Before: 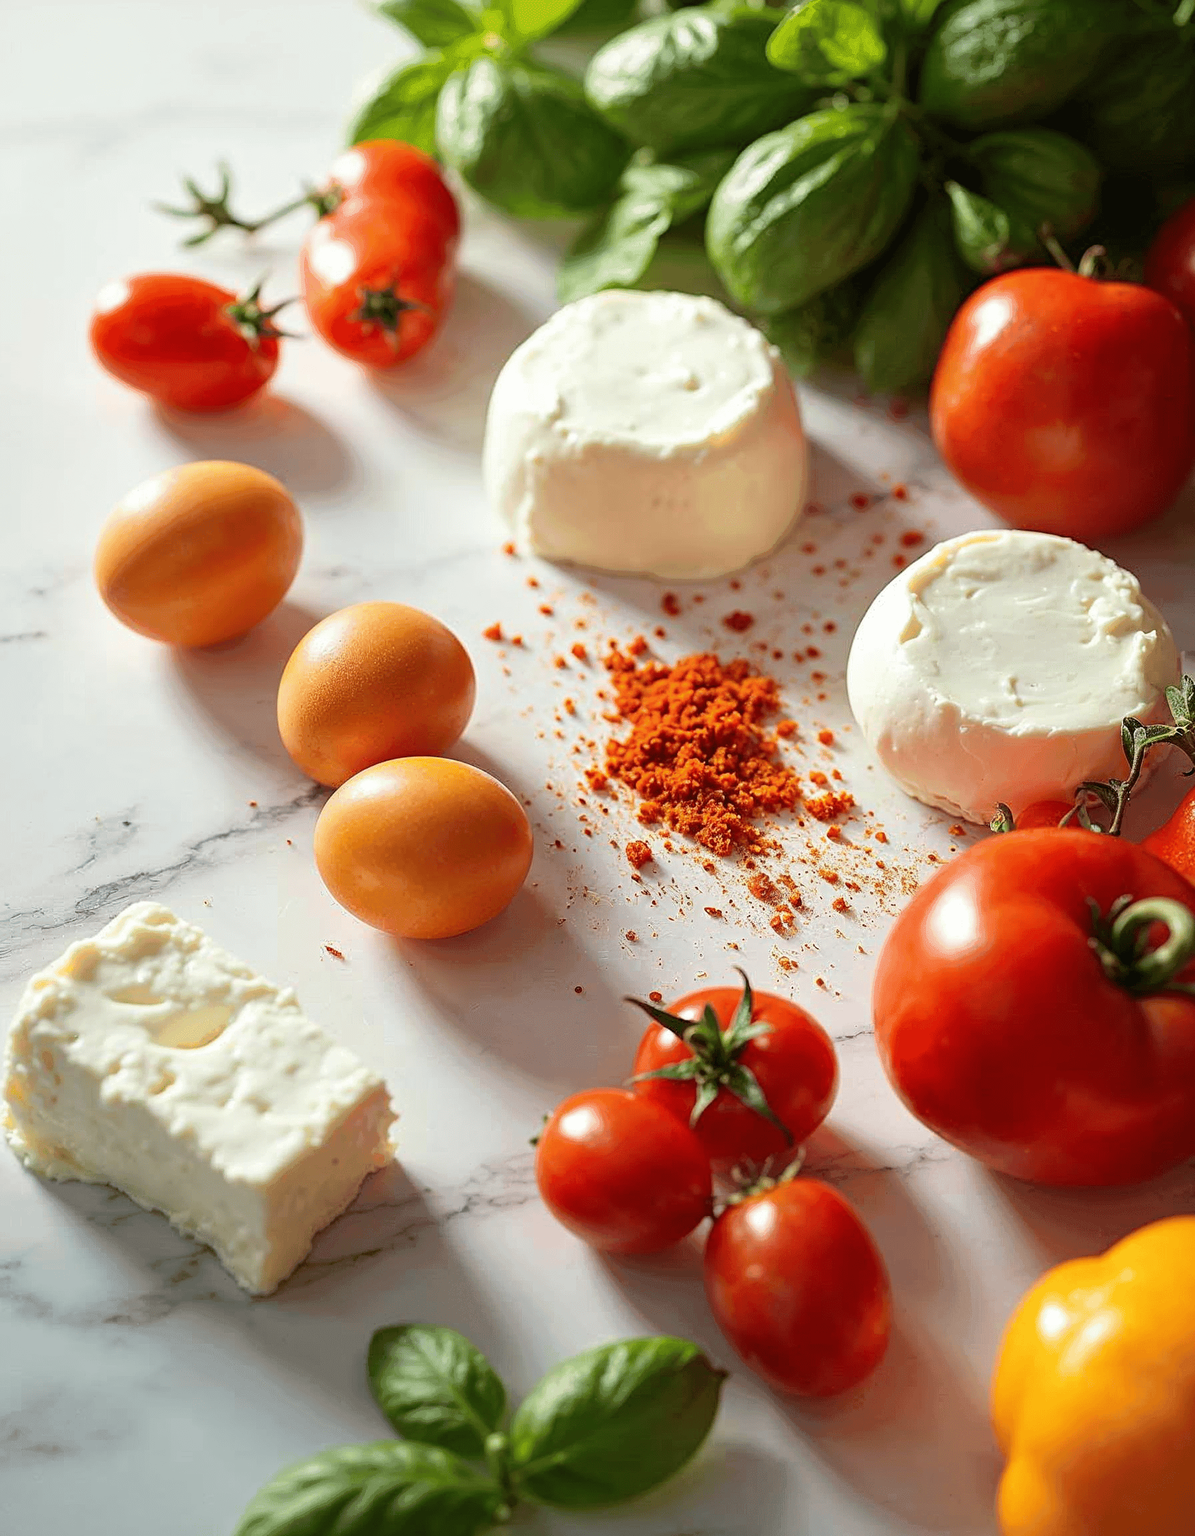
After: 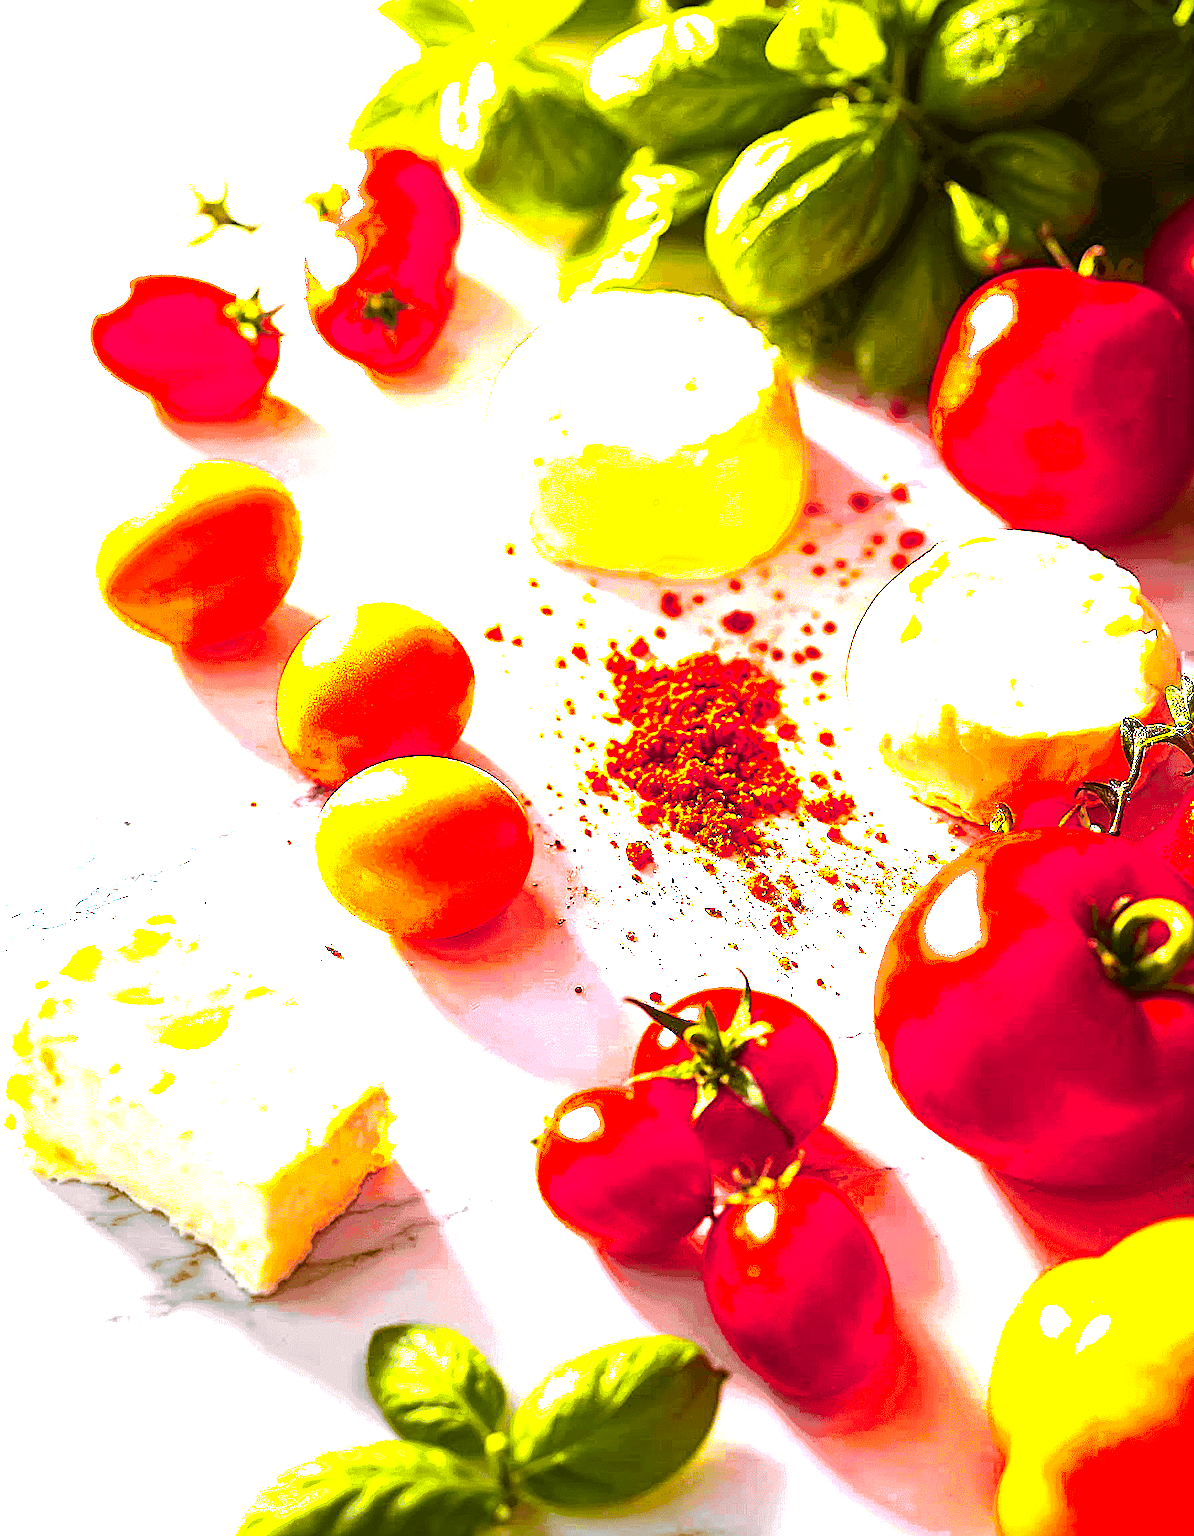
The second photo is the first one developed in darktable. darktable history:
color balance rgb: linear chroma grading › highlights 100%, linear chroma grading › global chroma 23.41%, perceptual saturation grading › global saturation 35.38%, hue shift -10.68°, perceptual brilliance grading › highlights 47.25%, perceptual brilliance grading › mid-tones 22.2%, perceptual brilliance grading › shadows -5.93%
sharpen: on, module defaults
white balance: red 1.004, blue 1.096
exposure: exposure 0.999 EV, compensate highlight preservation false
